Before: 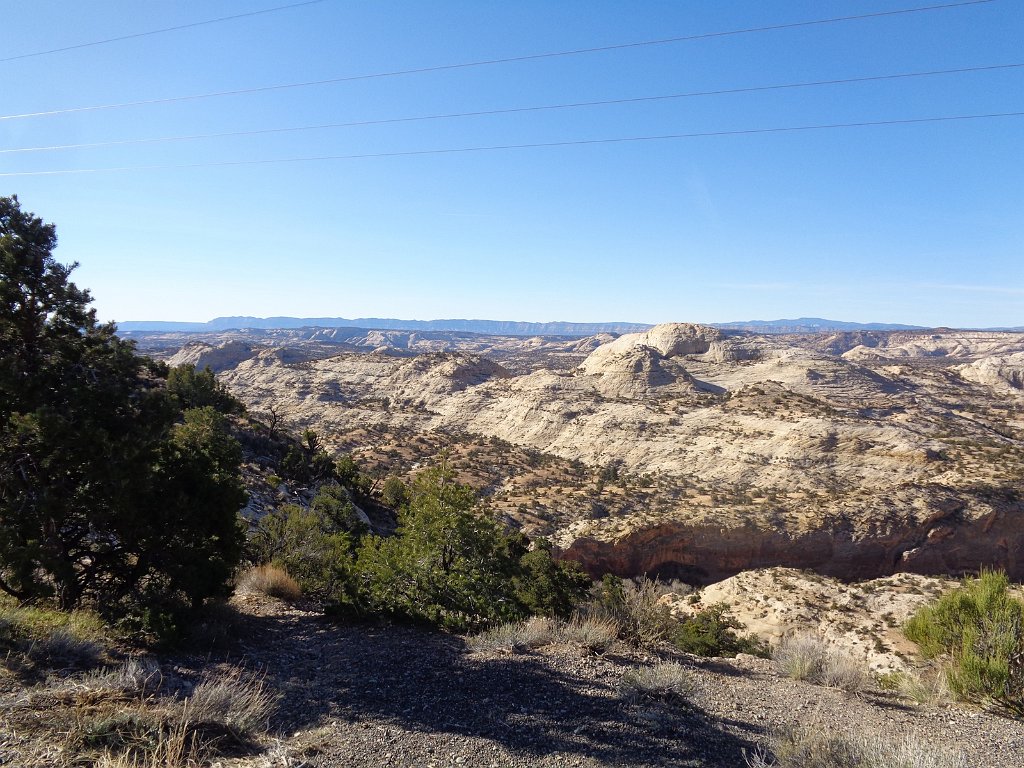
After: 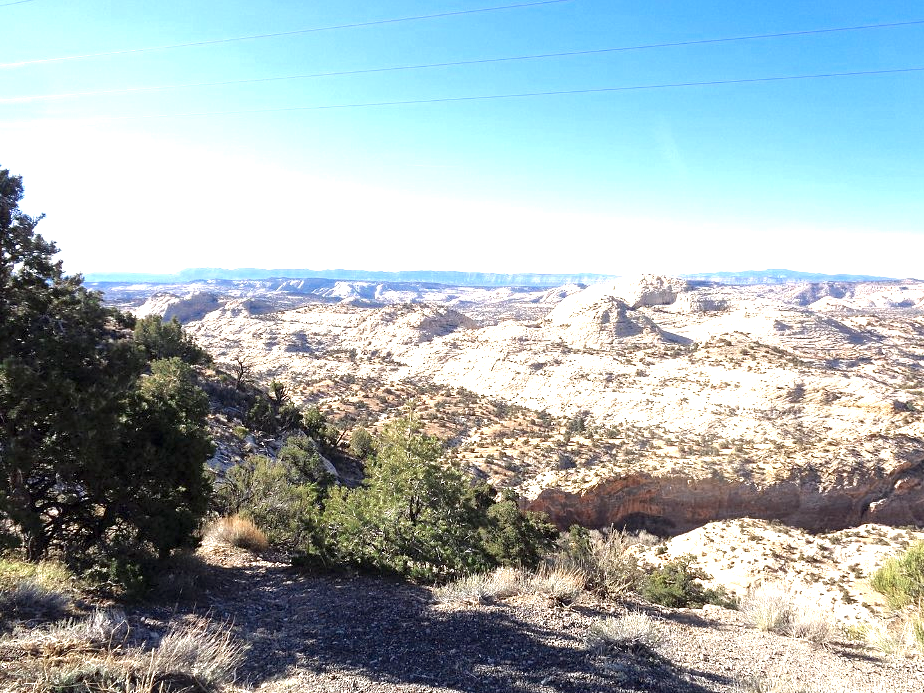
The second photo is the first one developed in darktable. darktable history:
exposure: black level correction 0.001, exposure 1.719 EV, compensate exposure bias true, compensate highlight preservation false
color zones: curves: ch0 [(0, 0.5) (0.125, 0.4) (0.25, 0.5) (0.375, 0.4) (0.5, 0.4) (0.625, 0.35) (0.75, 0.35) (0.875, 0.5)]; ch1 [(0, 0.35) (0.125, 0.45) (0.25, 0.35) (0.375, 0.35) (0.5, 0.35) (0.625, 0.35) (0.75, 0.45) (0.875, 0.35)]; ch2 [(0, 0.6) (0.125, 0.5) (0.25, 0.5) (0.375, 0.6) (0.5, 0.6) (0.625, 0.5) (0.75, 0.5) (0.875, 0.5)]
crop: left 3.305%, top 6.436%, right 6.389%, bottom 3.258%
